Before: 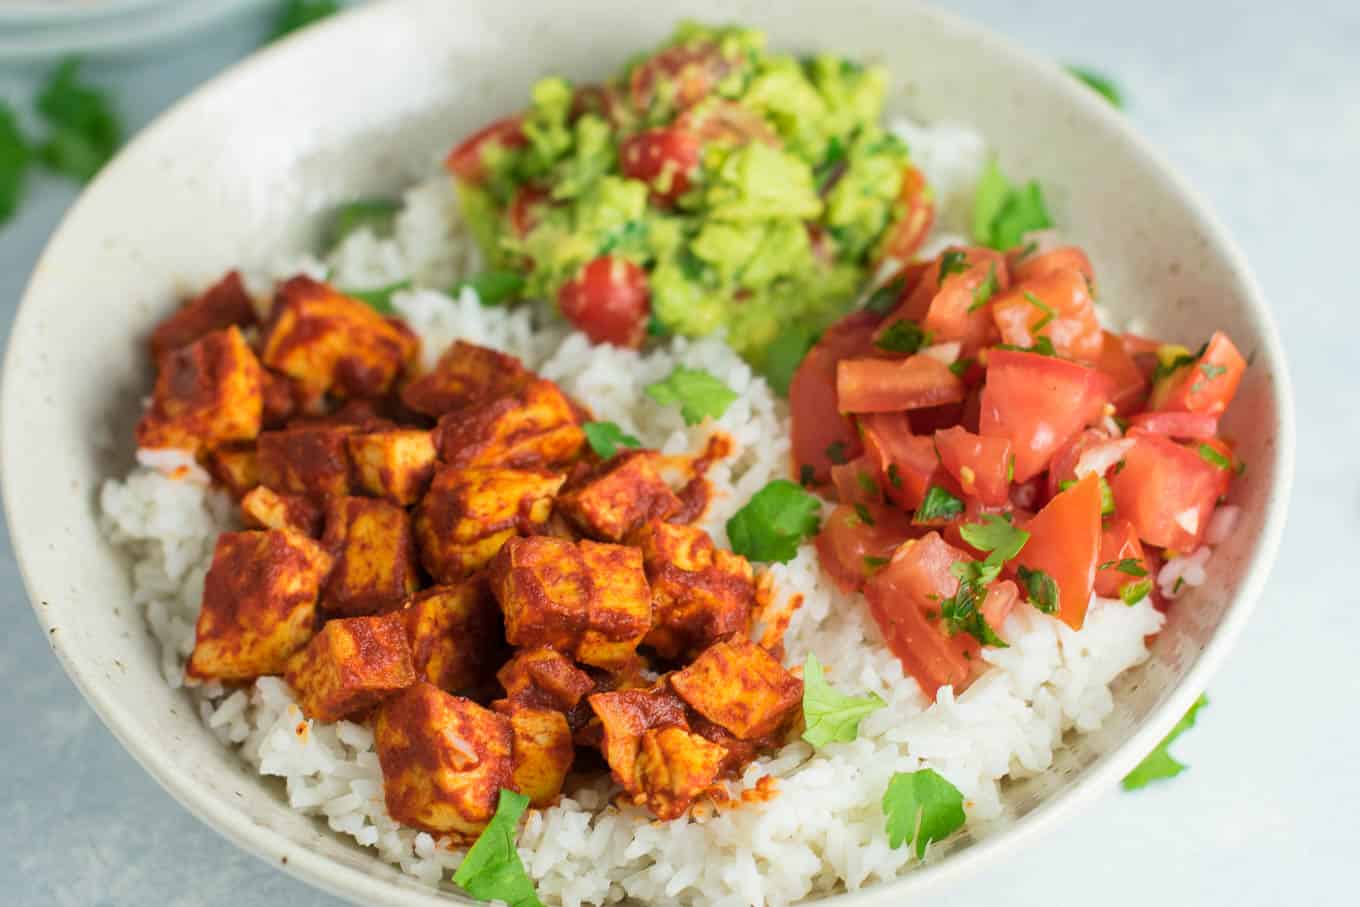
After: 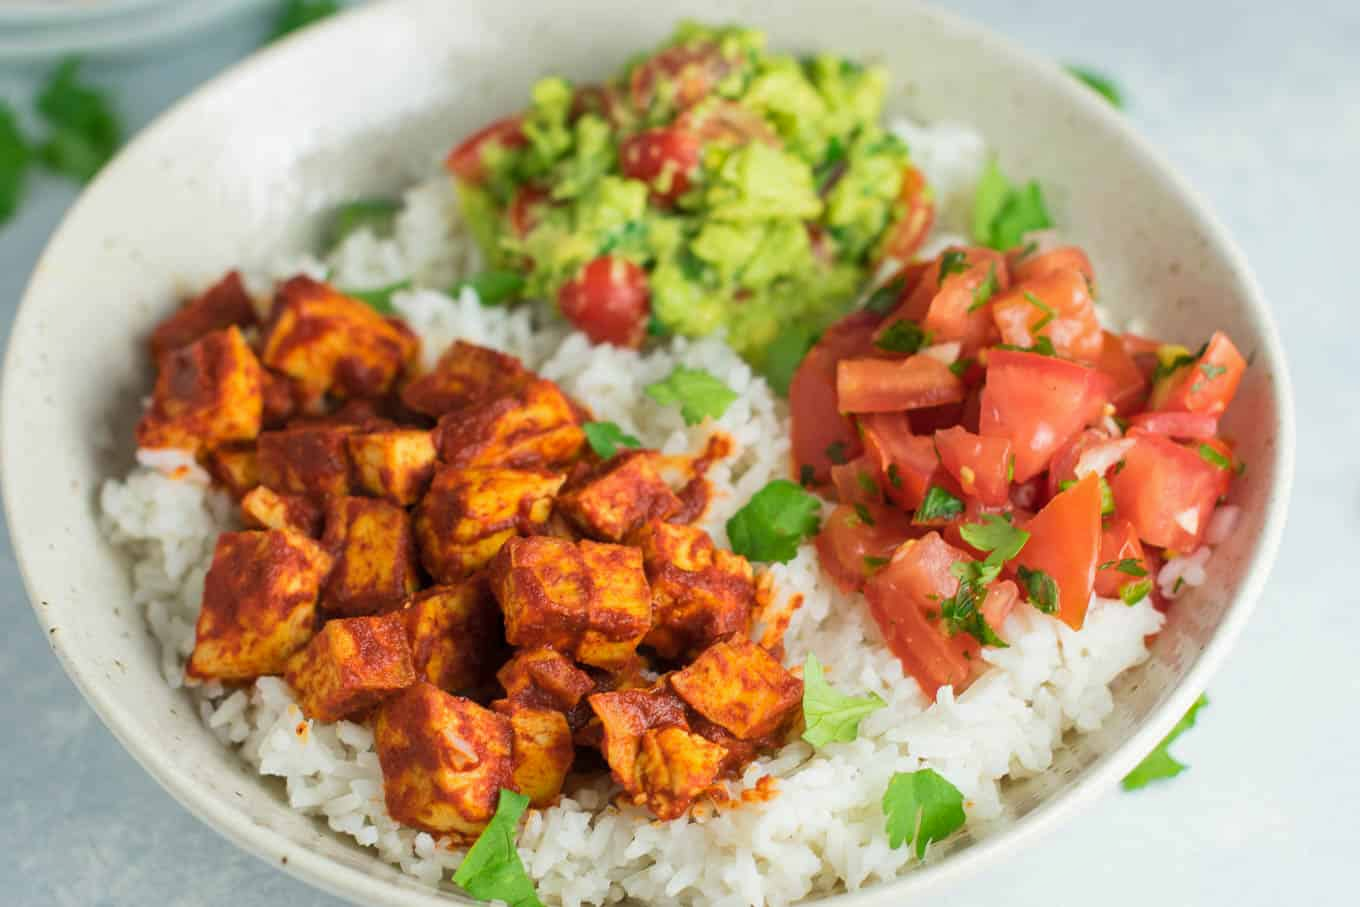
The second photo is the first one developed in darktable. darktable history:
shadows and highlights: shadows 25.91, highlights -24.46
